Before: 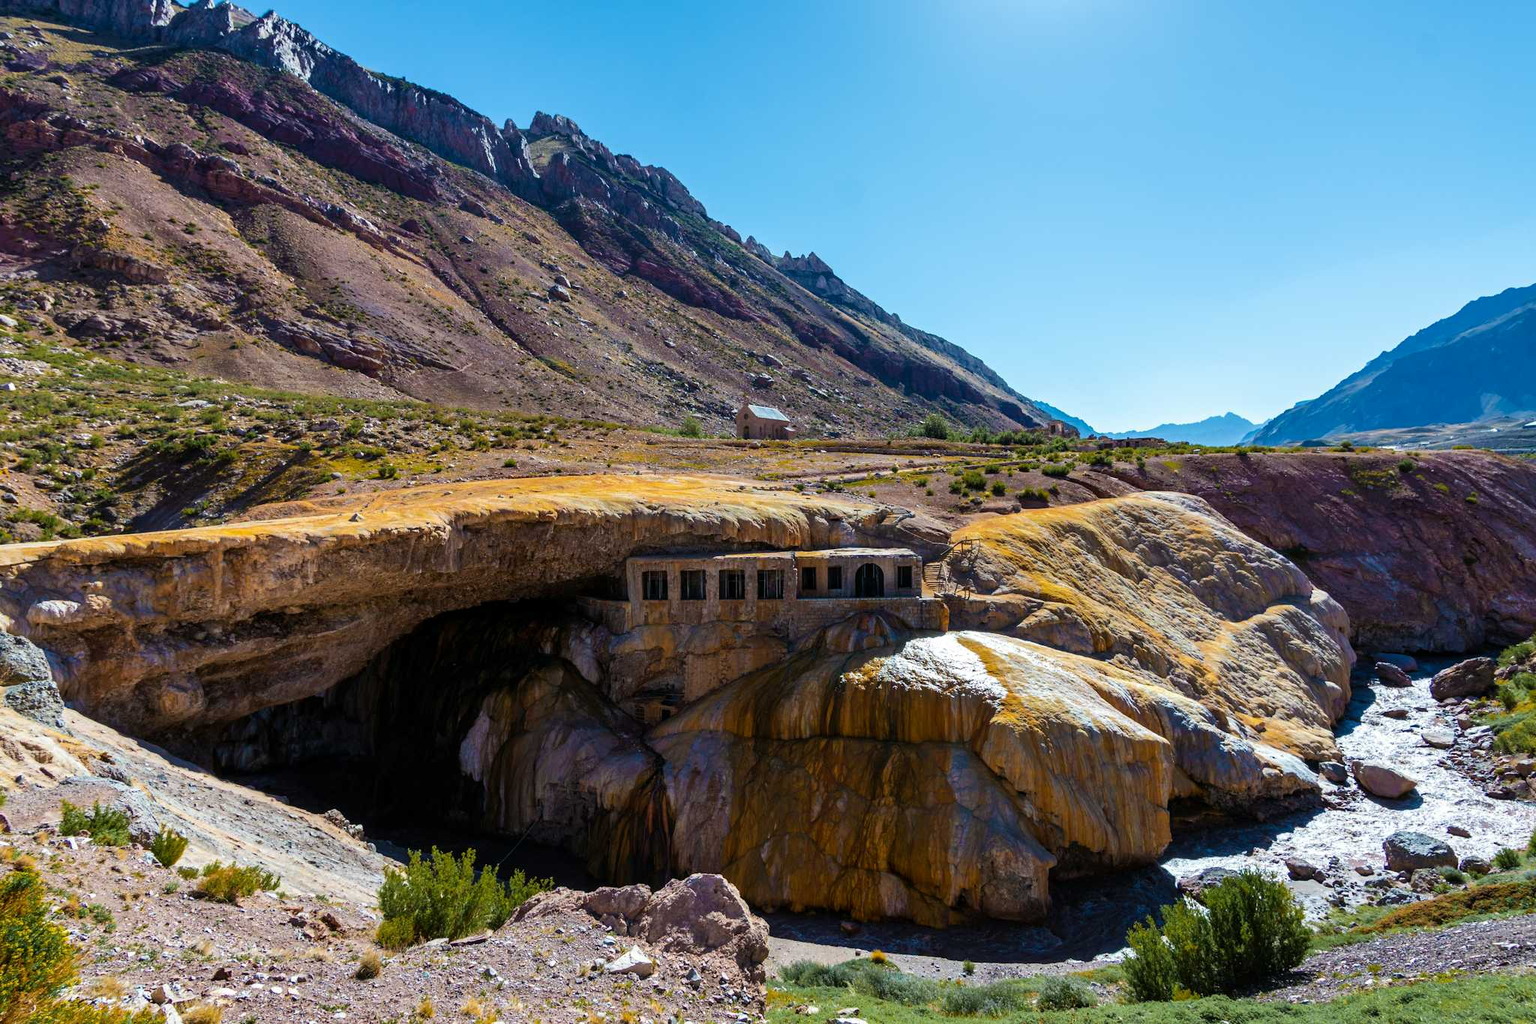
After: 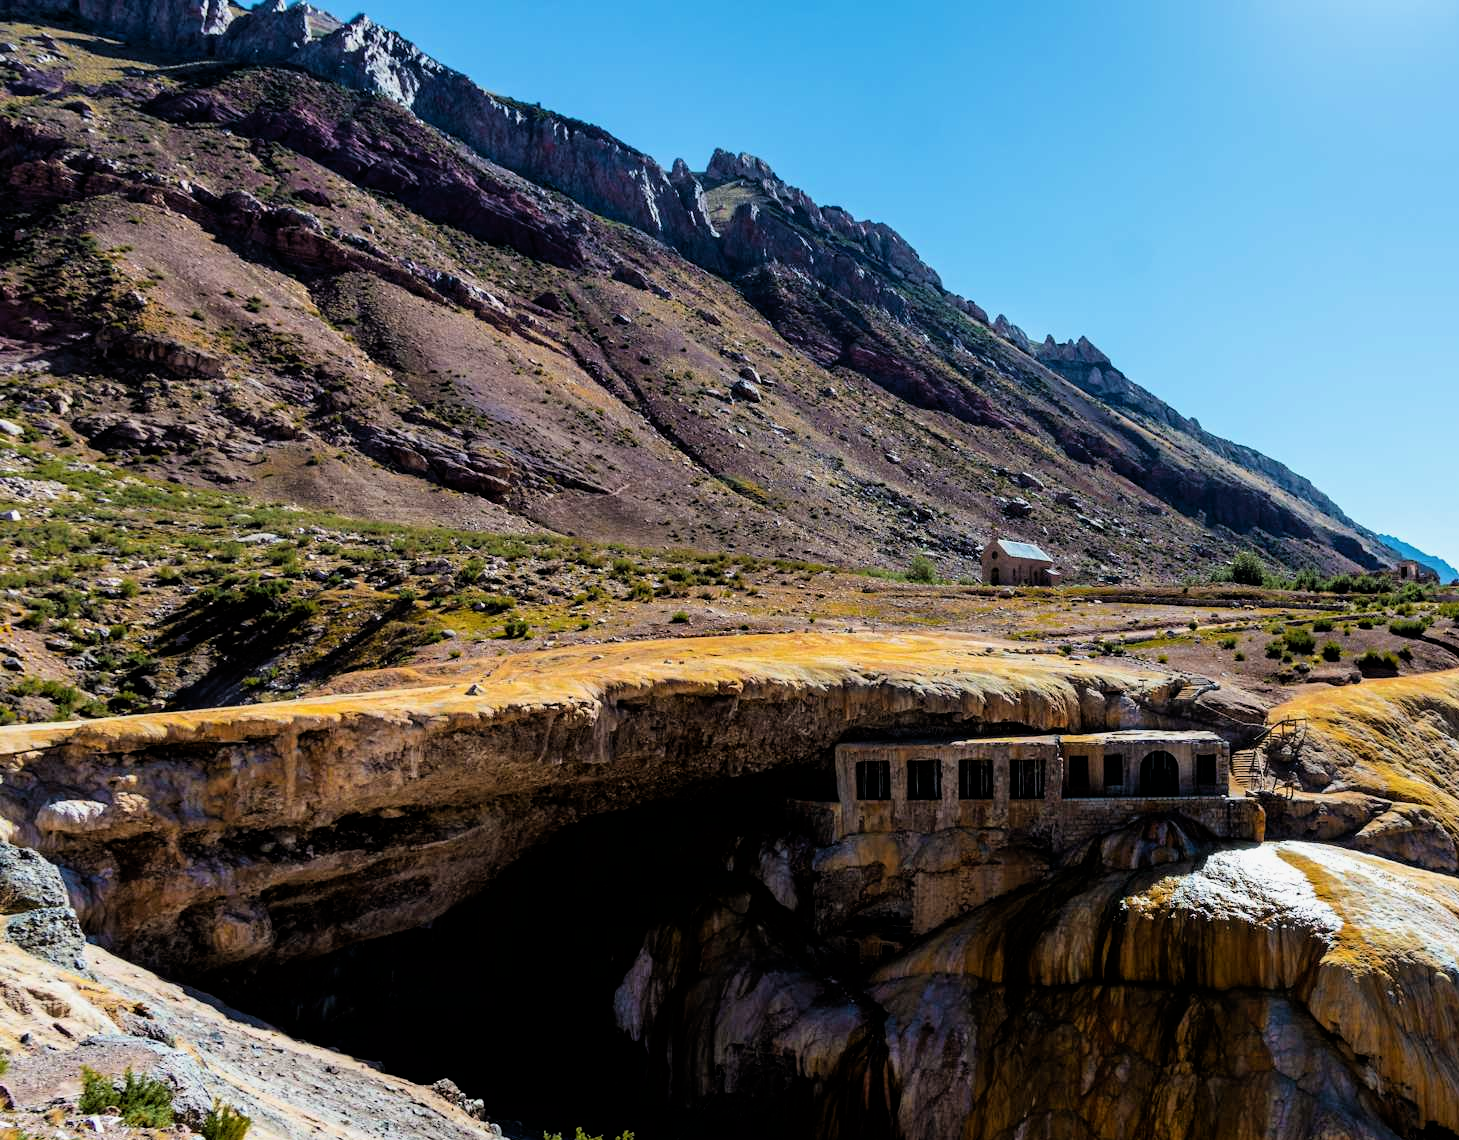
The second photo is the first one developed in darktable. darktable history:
filmic rgb: black relative exposure -4.93 EV, white relative exposure 2.83 EV, hardness 3.71
crop: right 28.754%, bottom 16.446%
